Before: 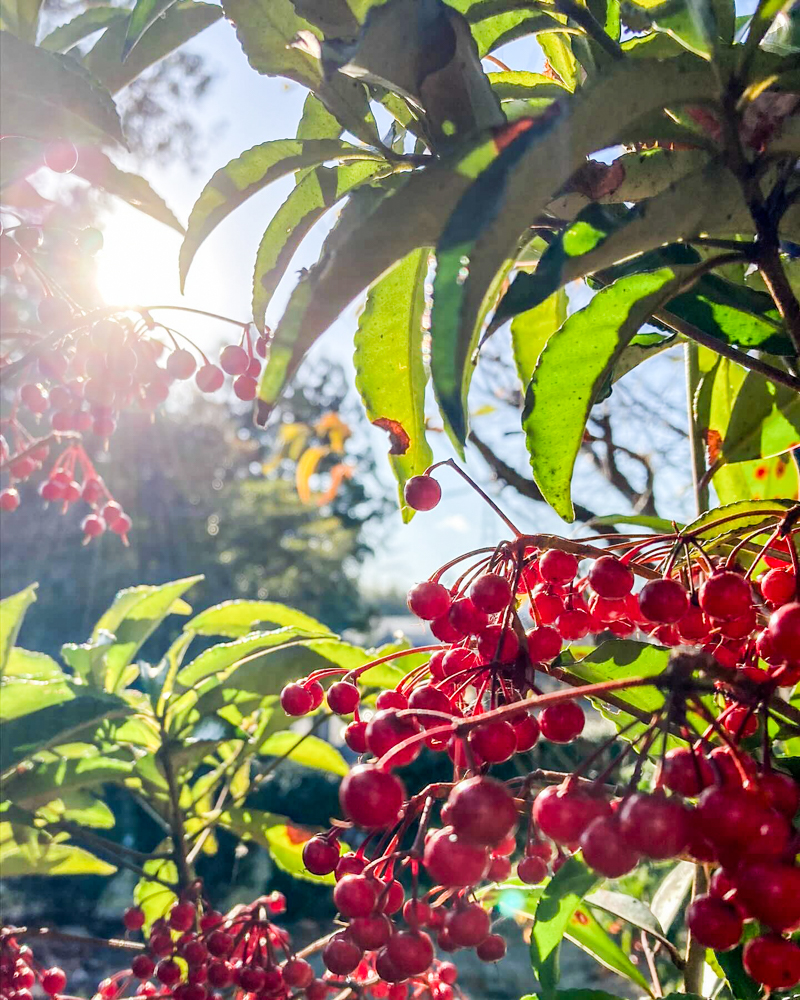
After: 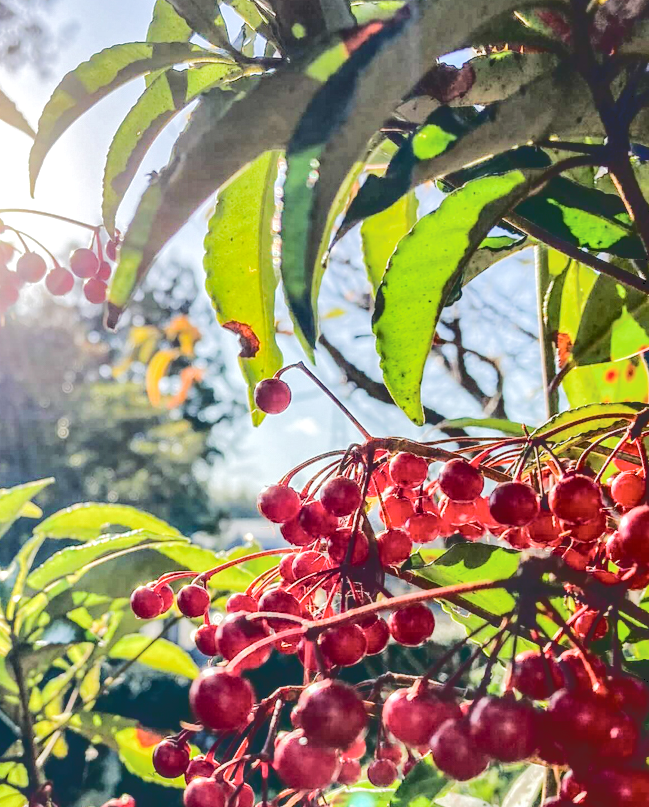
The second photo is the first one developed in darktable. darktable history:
crop: left 18.83%, top 9.733%, right 0%, bottom 9.565%
local contrast: on, module defaults
shadows and highlights: low approximation 0.01, soften with gaussian
tone curve: curves: ch0 [(0, 0) (0.003, 0.169) (0.011, 0.169) (0.025, 0.169) (0.044, 0.173) (0.069, 0.178) (0.1, 0.183) (0.136, 0.185) (0.177, 0.197) (0.224, 0.227) (0.277, 0.292) (0.335, 0.391) (0.399, 0.491) (0.468, 0.592) (0.543, 0.672) (0.623, 0.734) (0.709, 0.785) (0.801, 0.844) (0.898, 0.893) (1, 1)], color space Lab, independent channels, preserve colors none
